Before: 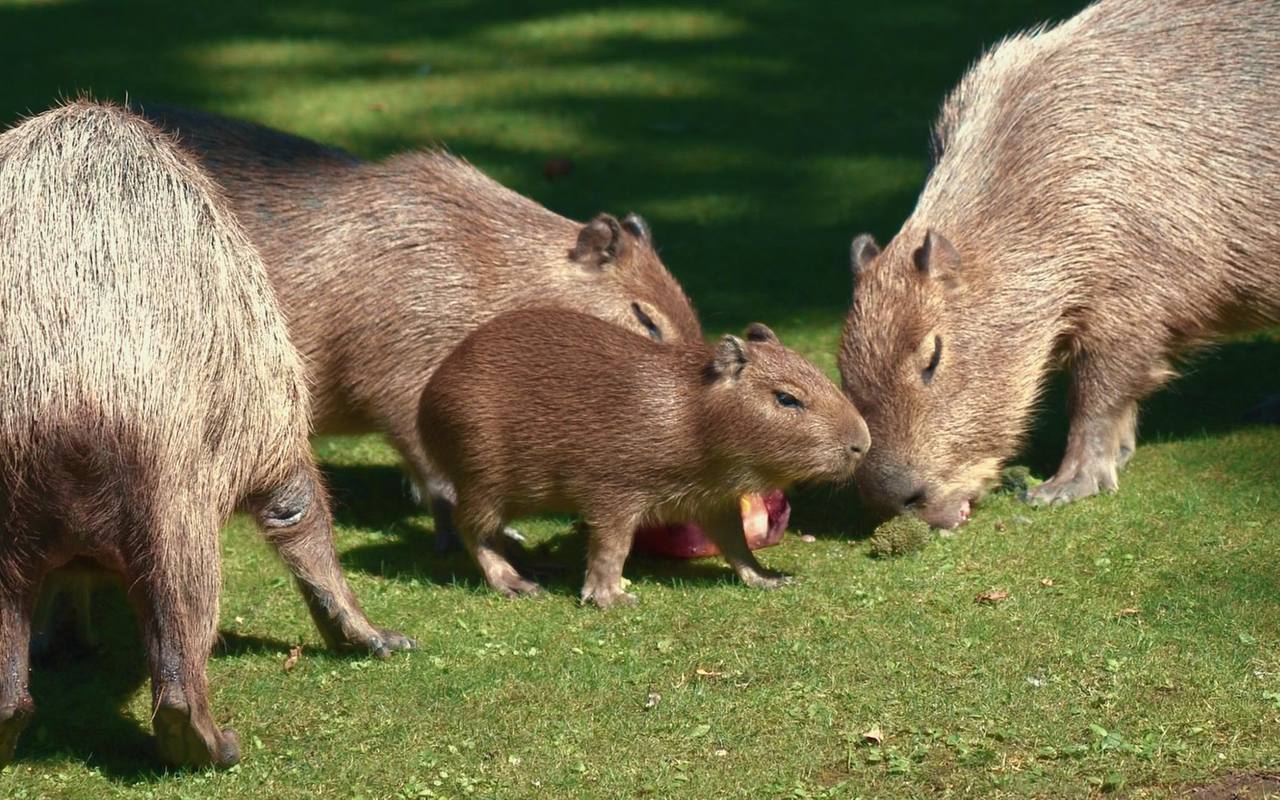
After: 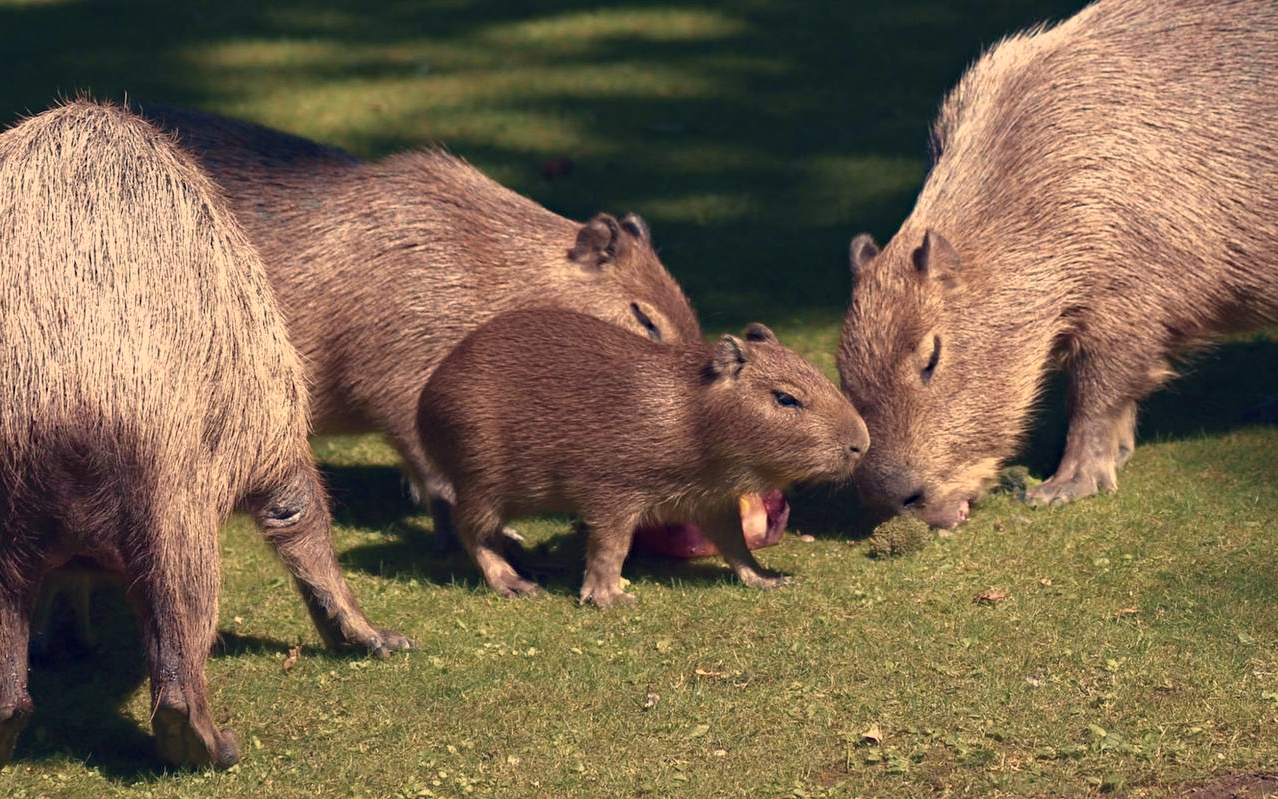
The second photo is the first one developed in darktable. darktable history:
crop: left 0.11%
exposure: exposure -0.152 EV, compensate highlight preservation false
contrast equalizer: y [[0.5, 0.5, 0.472, 0.5, 0.5, 0.5], [0.5 ×6], [0.5 ×6], [0 ×6], [0 ×6]], mix 0.317
color correction: highlights a* 19.7, highlights b* 28.22, shadows a* 3.43, shadows b* -17.76, saturation 0.729
haze removal: compatibility mode true, adaptive false
